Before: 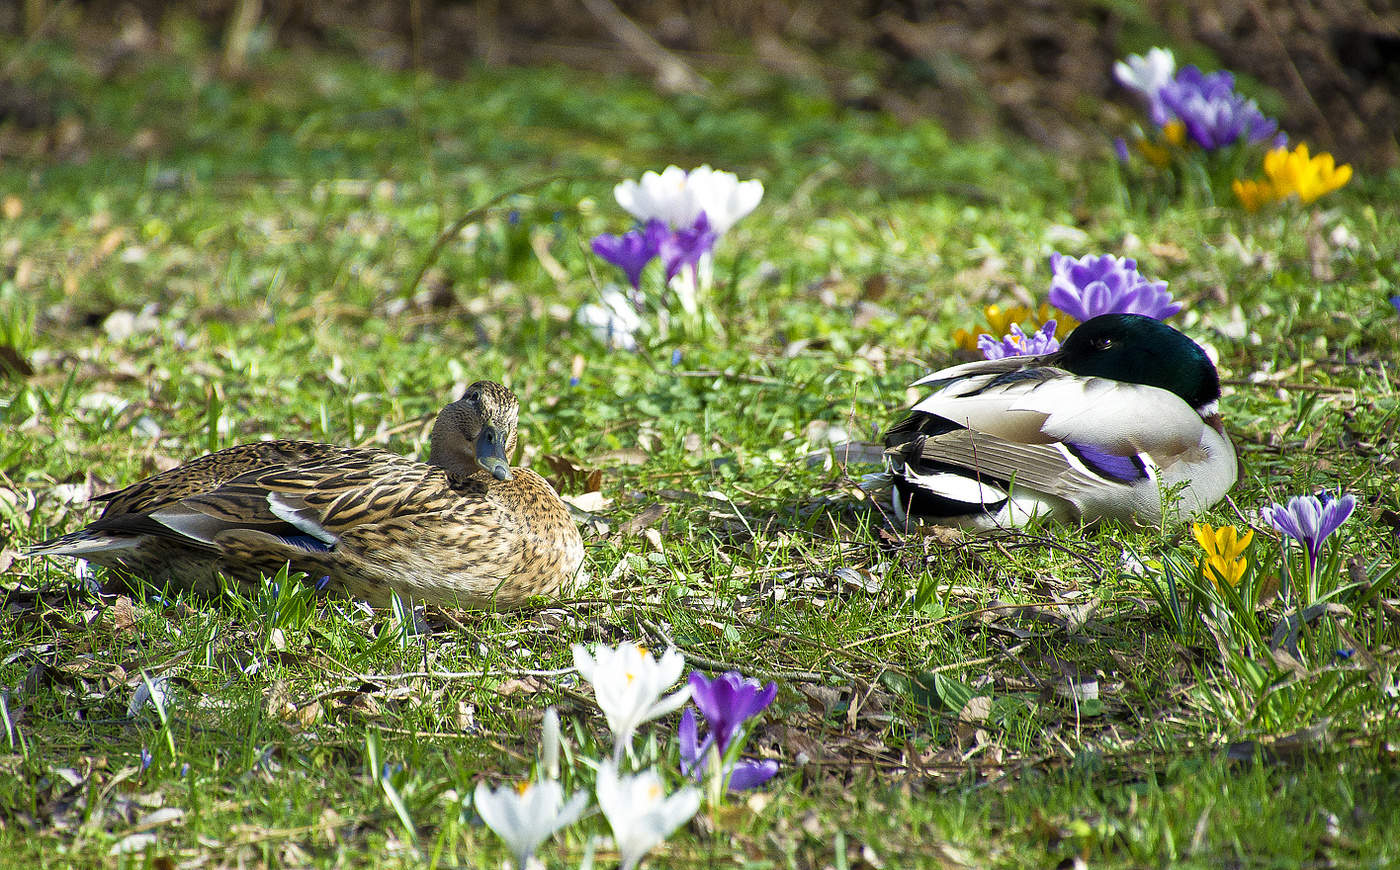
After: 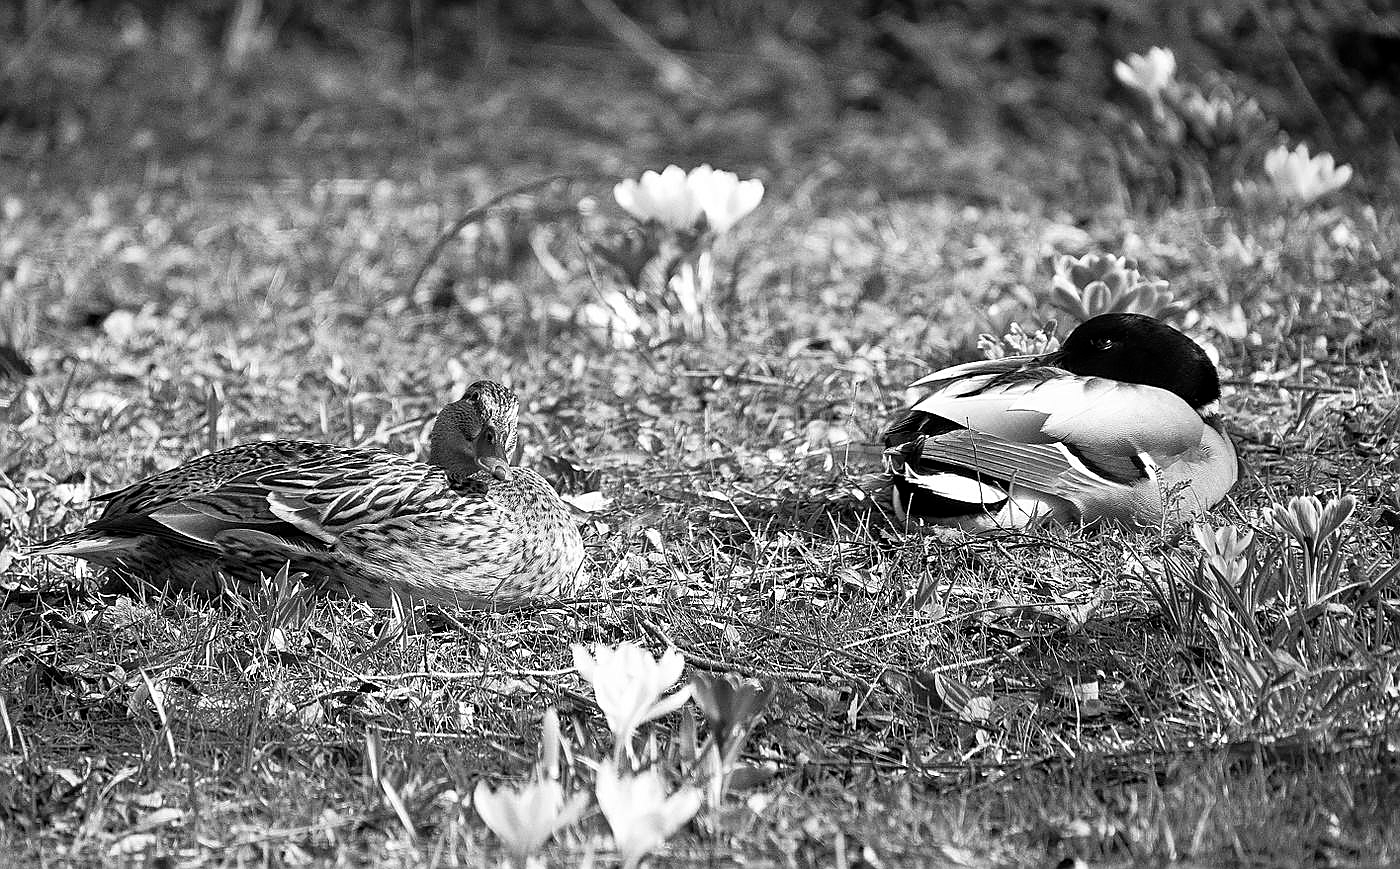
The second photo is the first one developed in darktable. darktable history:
sharpen: on, module defaults
crop: bottom 0.071%
monochrome: a 32, b 64, size 2.3, highlights 1
contrast brightness saturation: contrast 0.1, saturation -0.36
